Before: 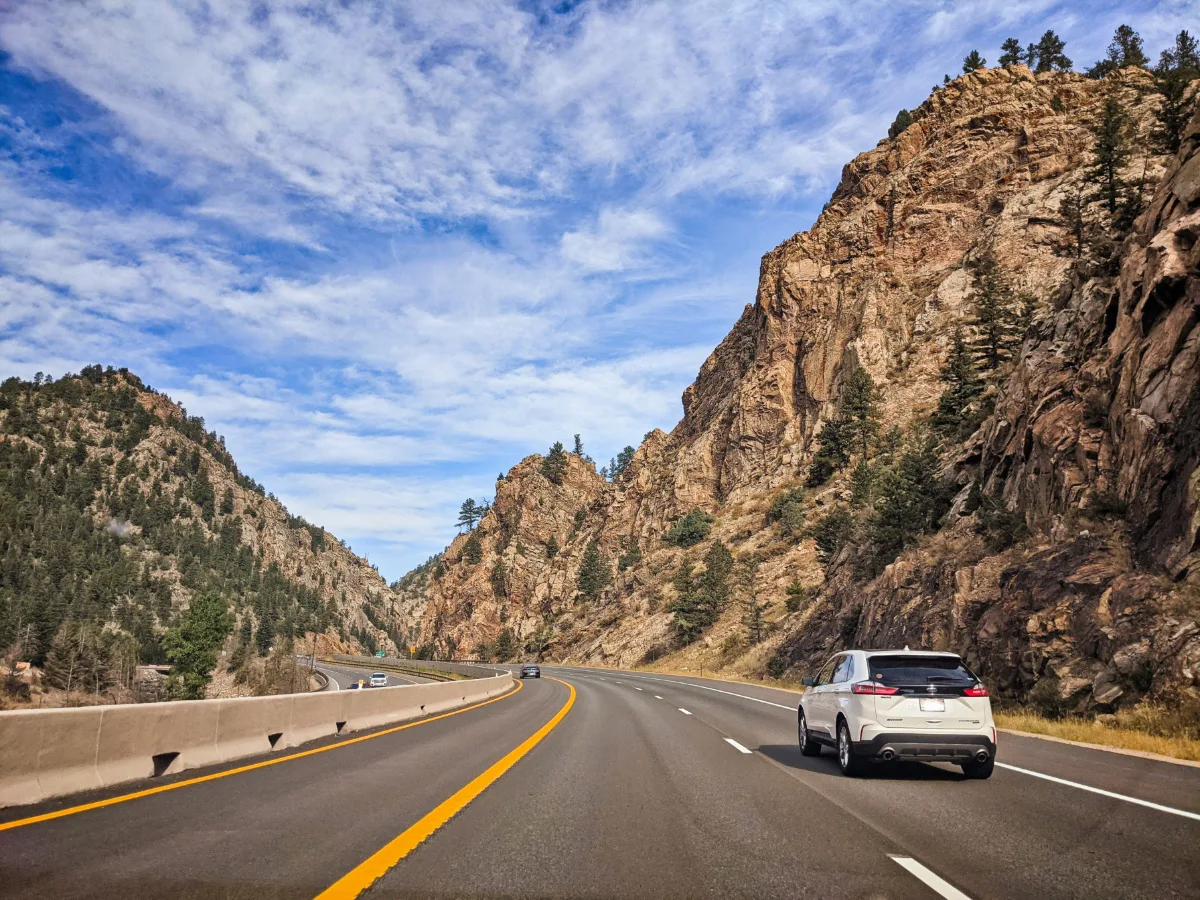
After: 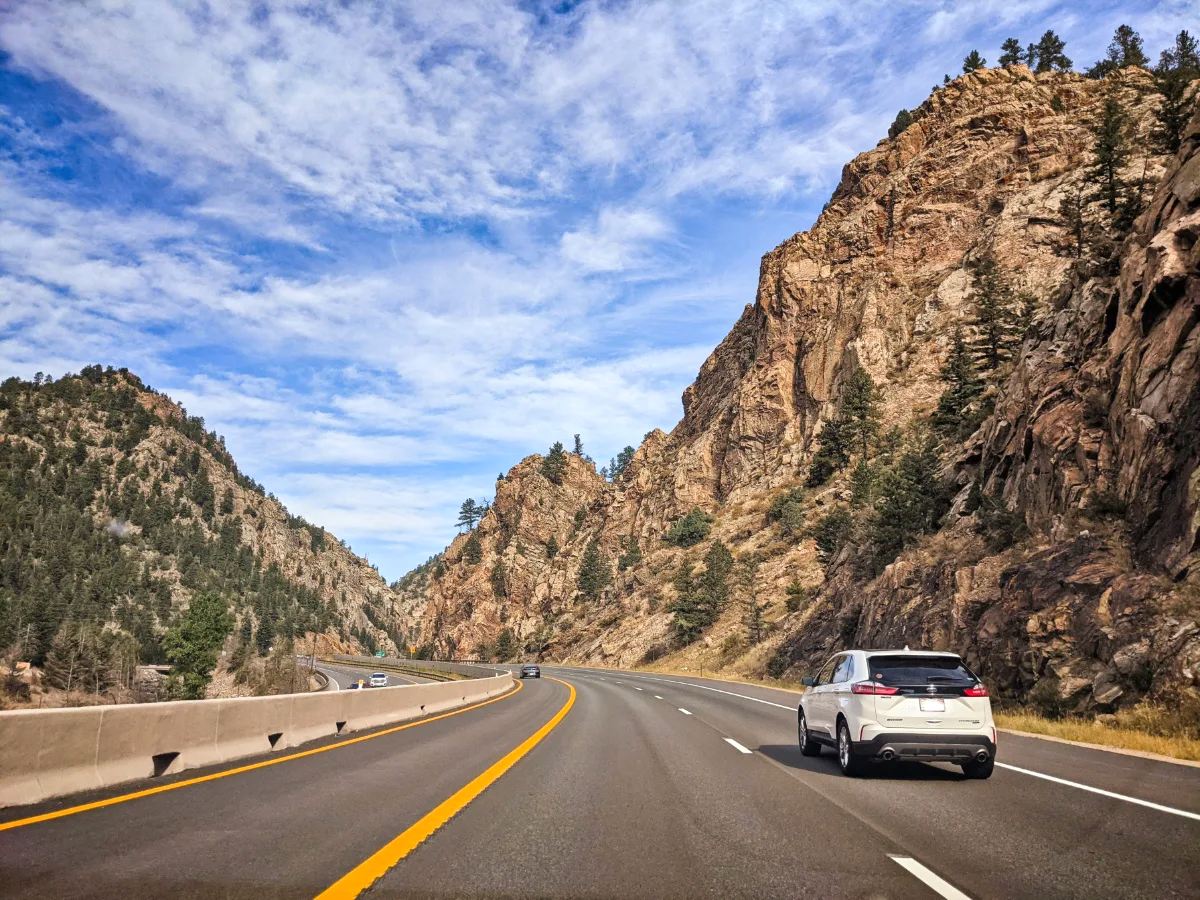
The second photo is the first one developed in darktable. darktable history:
exposure: exposure 0.162 EV, compensate highlight preservation false
